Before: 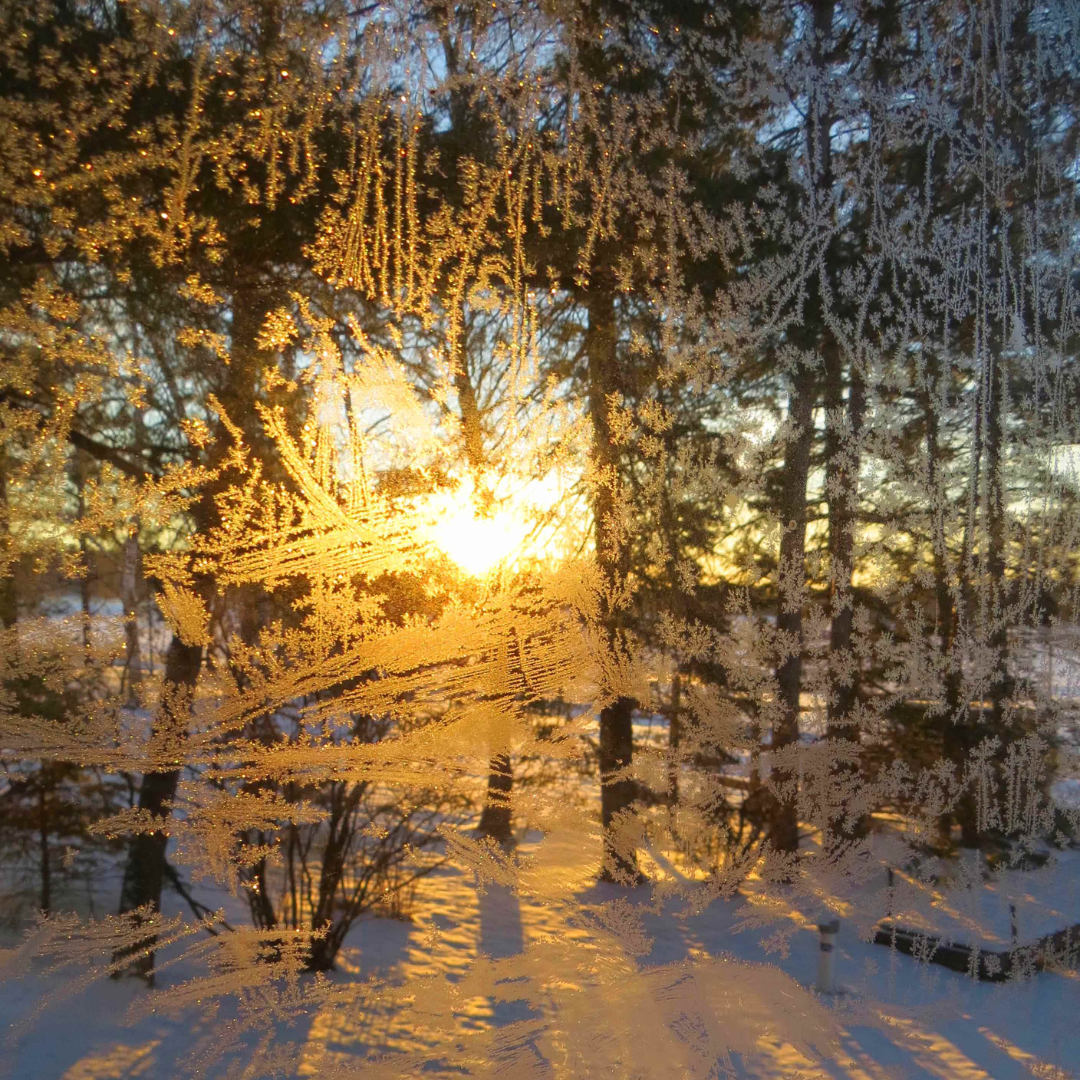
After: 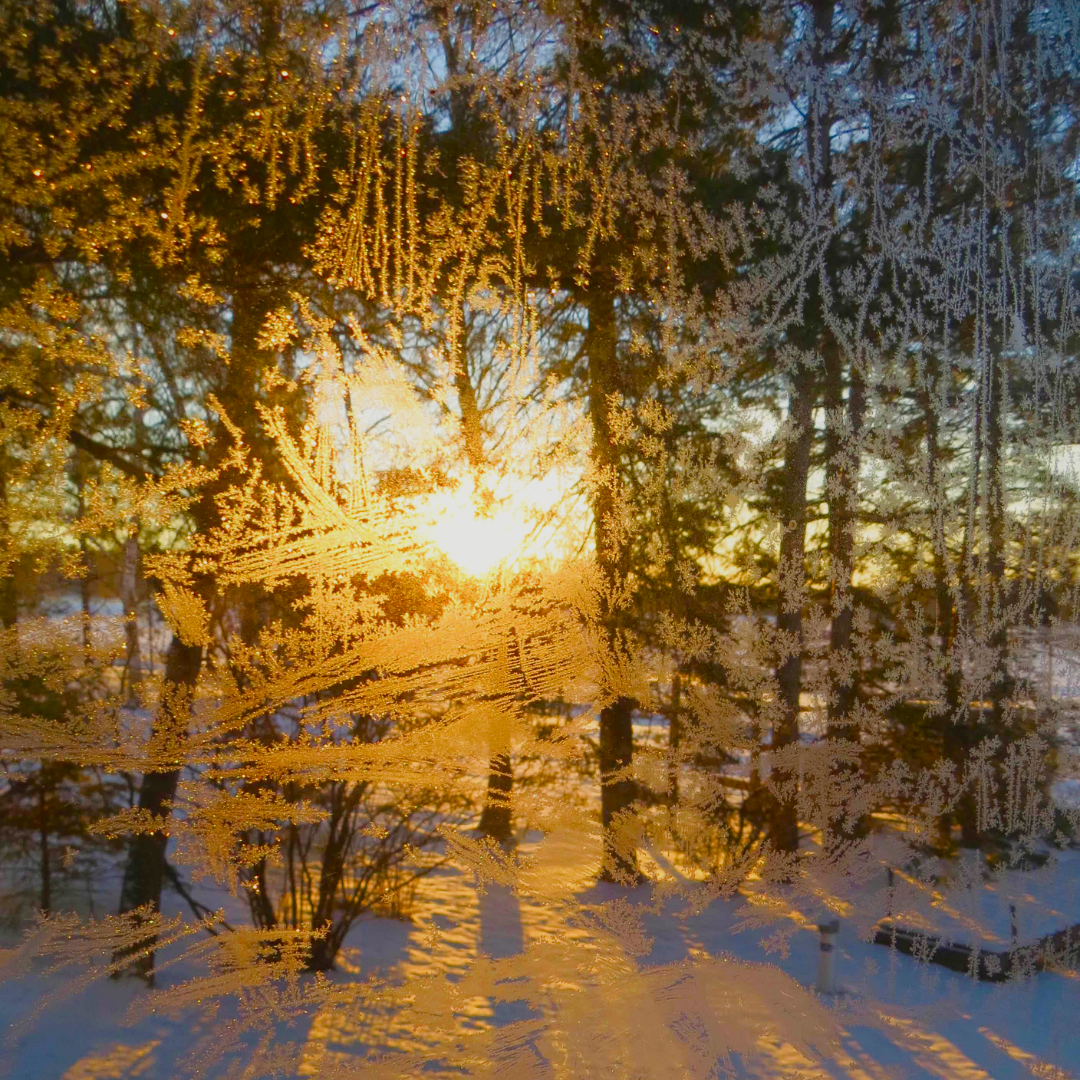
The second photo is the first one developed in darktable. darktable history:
sigmoid: contrast 1.22, skew 0.65
contrast equalizer: octaves 7, y [[0.6 ×6], [0.55 ×6], [0 ×6], [0 ×6], [0 ×6]], mix -0.2
color balance rgb: perceptual saturation grading › global saturation 20%, perceptual saturation grading › highlights -25%, perceptual saturation grading › shadows 50%
